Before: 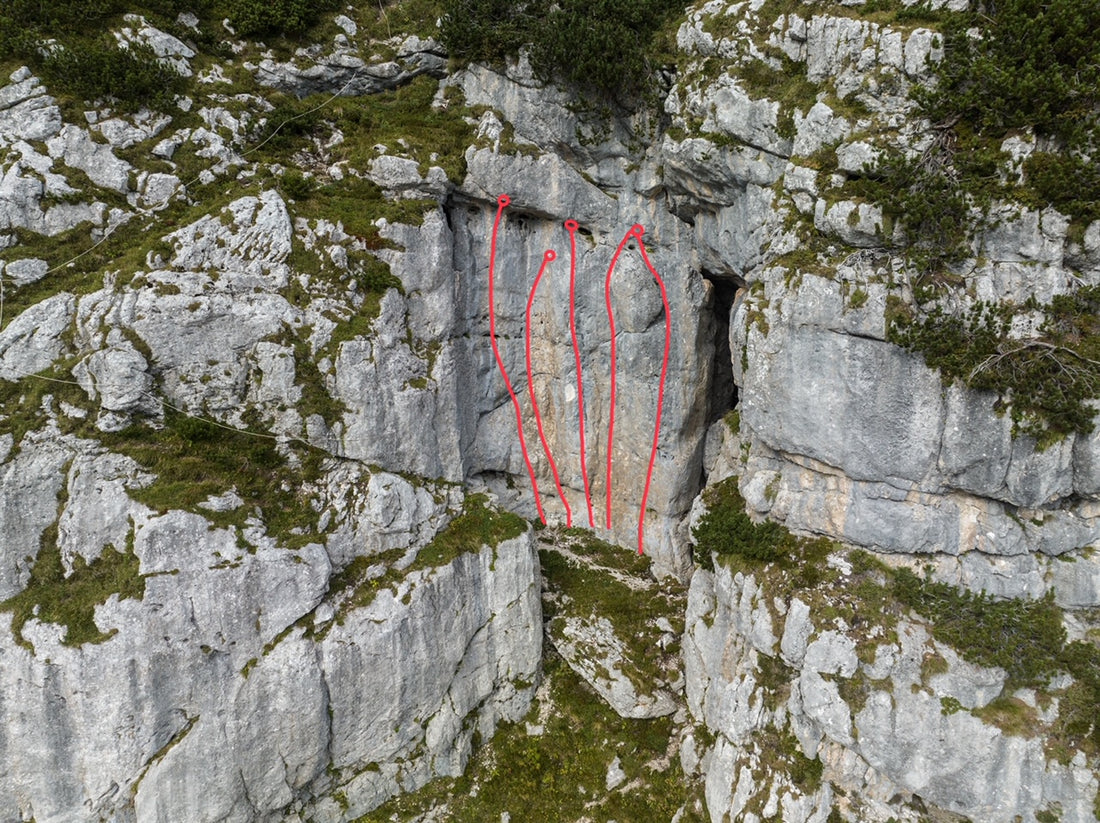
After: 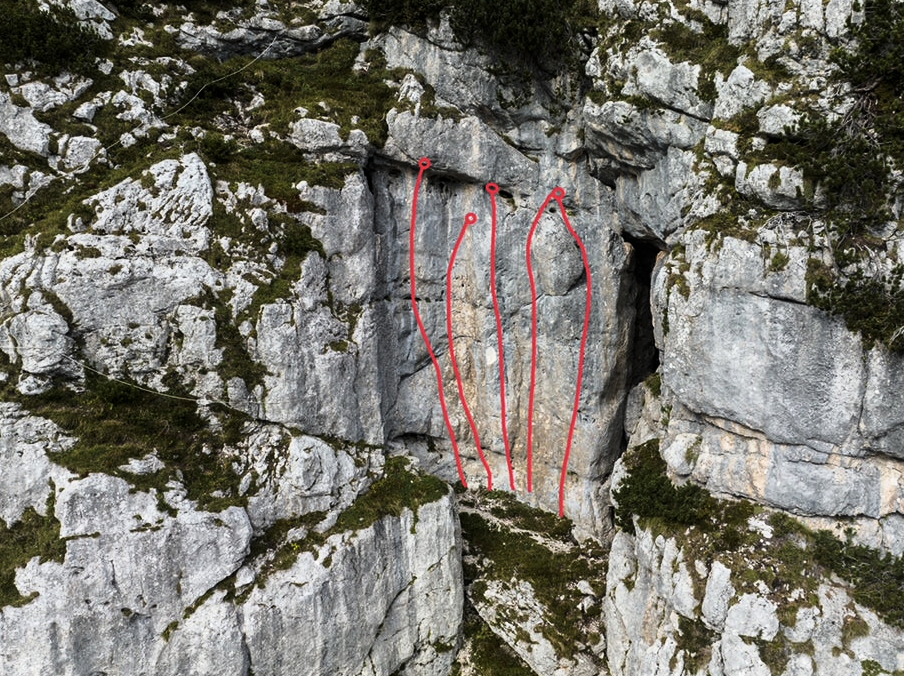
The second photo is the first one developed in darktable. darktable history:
tone curve: curves: ch0 [(0, 0) (0.042, 0.01) (0.223, 0.123) (0.59, 0.574) (0.802, 0.868) (1, 1)], color space Lab, linked channels, preserve colors none
crop and rotate: left 7.196%, top 4.574%, right 10.605%, bottom 13.178%
